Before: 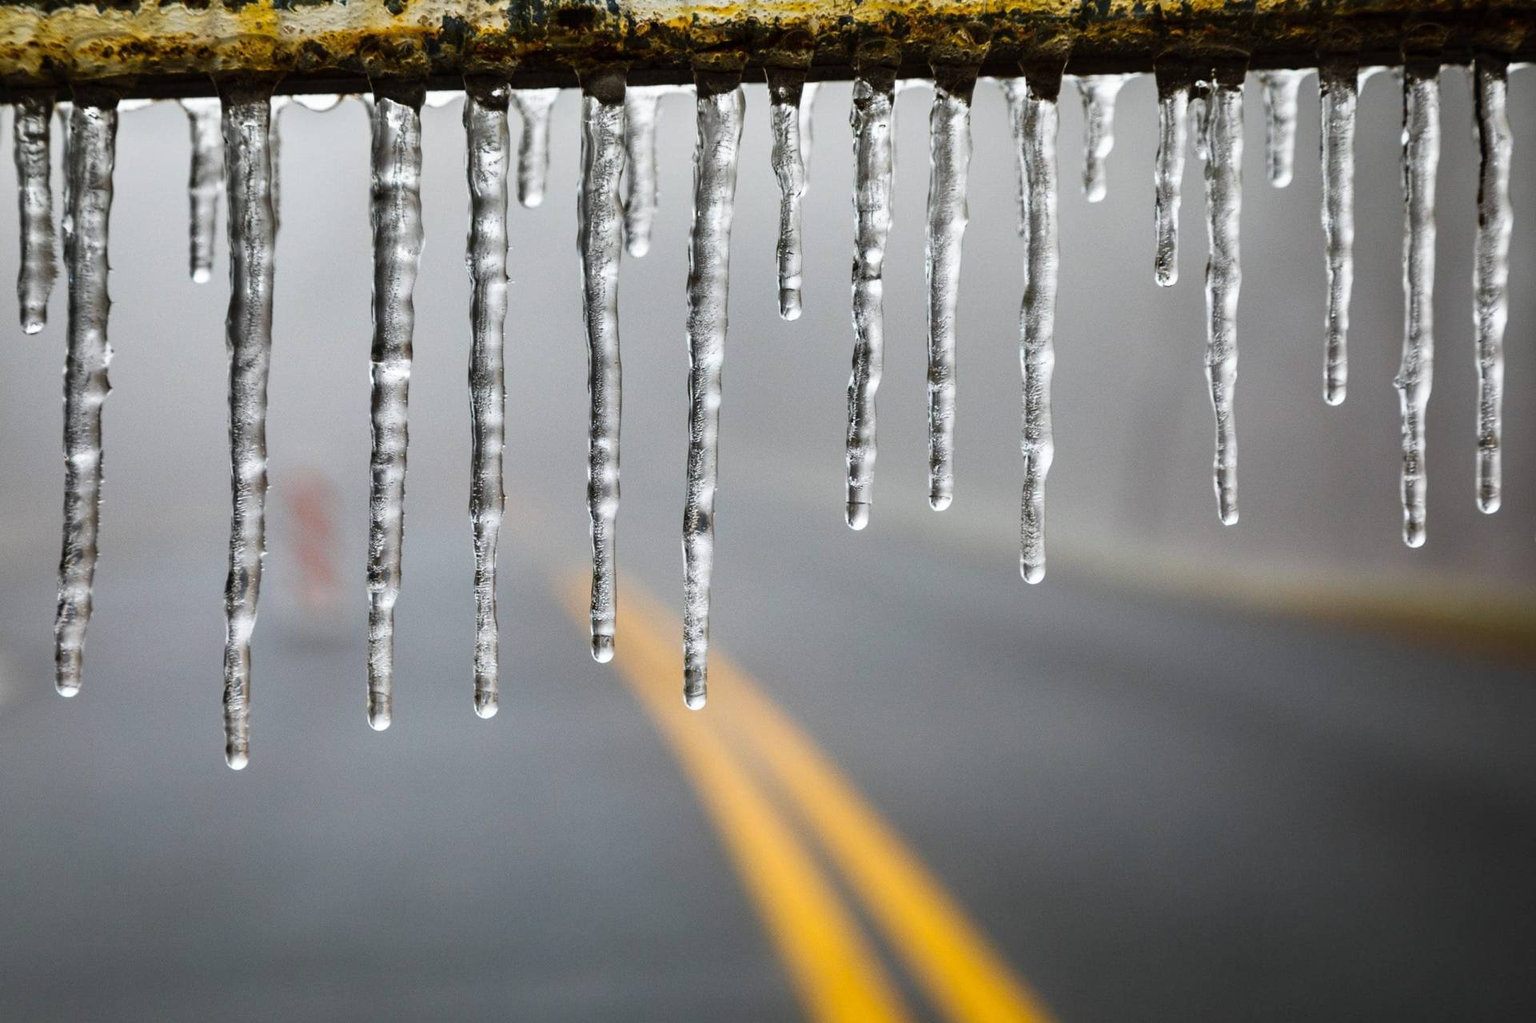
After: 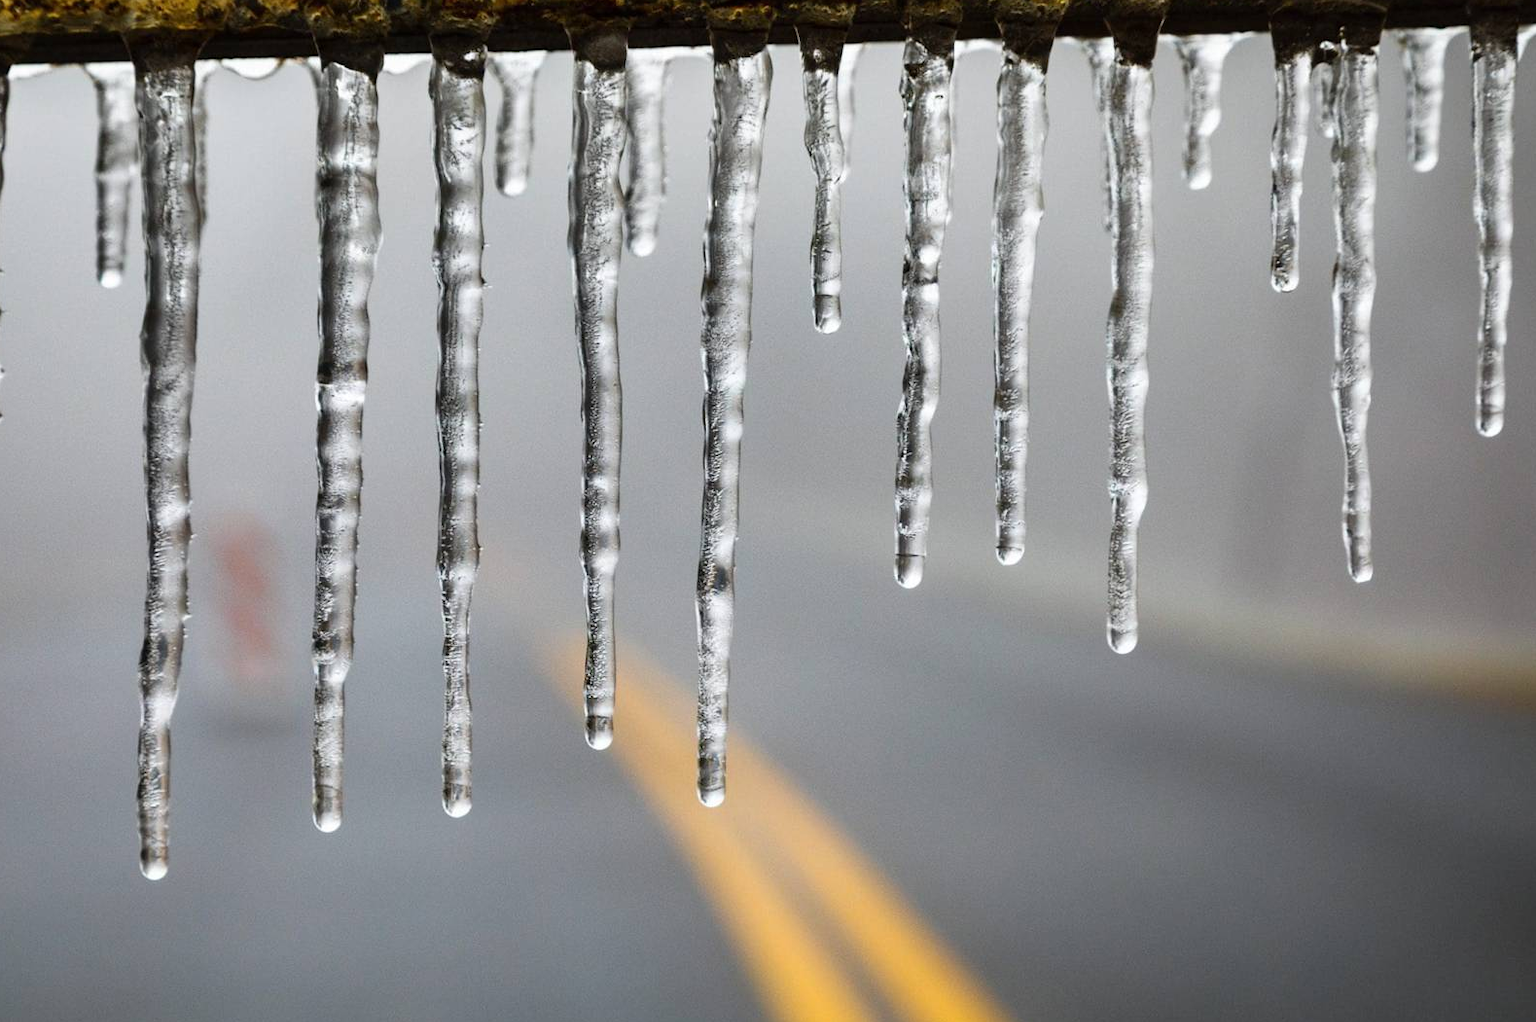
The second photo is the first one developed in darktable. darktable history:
crop and rotate: left 7.196%, top 4.574%, right 10.605%, bottom 13.178%
